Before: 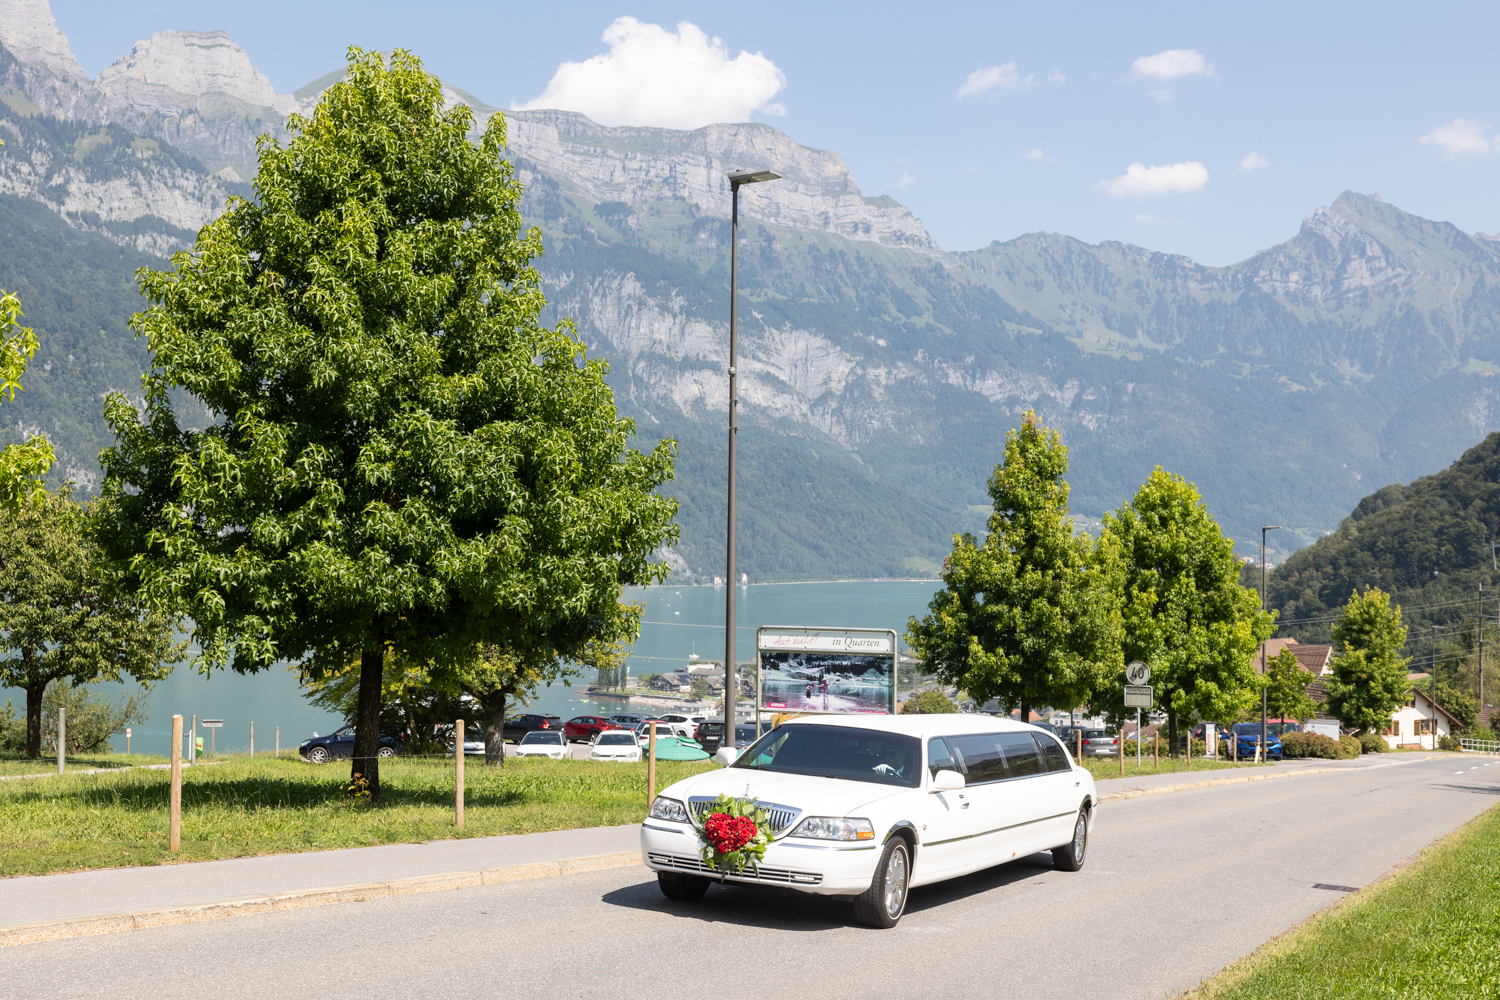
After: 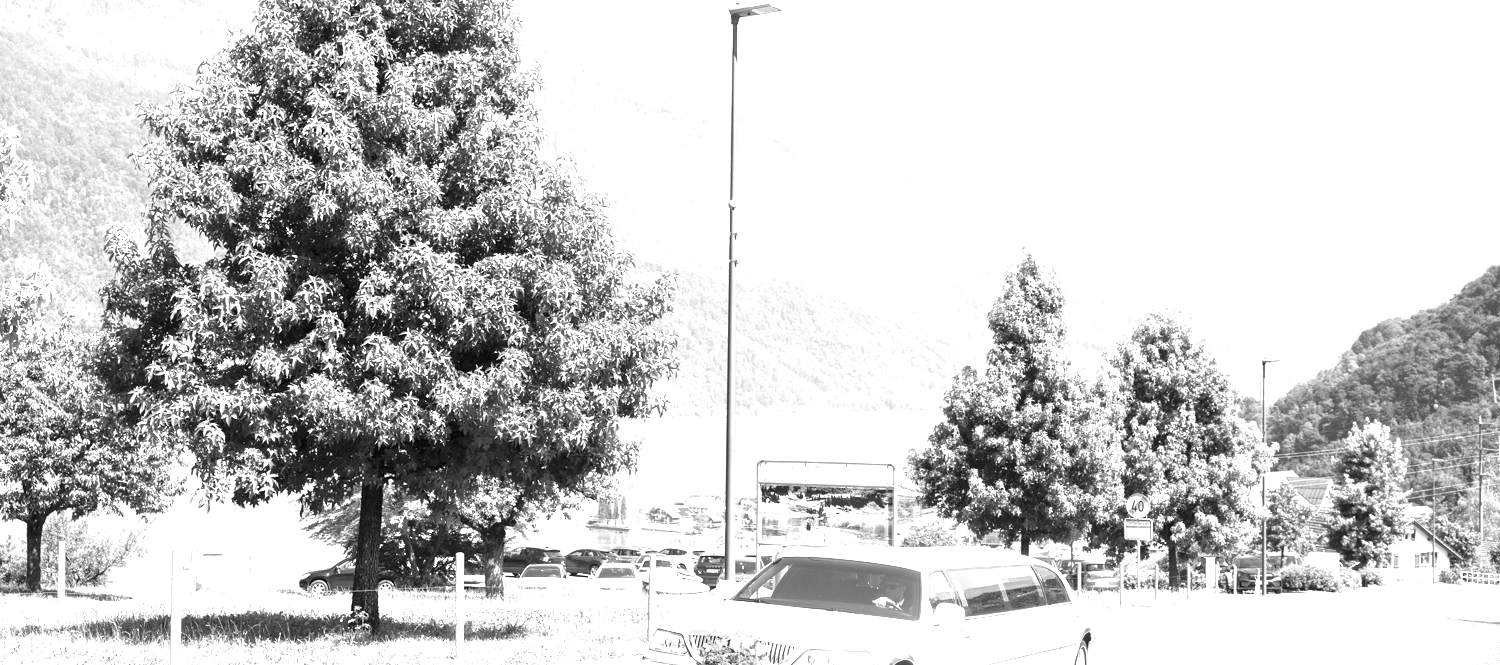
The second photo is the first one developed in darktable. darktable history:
crop: top 16.727%, bottom 16.727%
monochrome: on, module defaults
exposure: black level correction 0, exposure 1.9 EV, compensate highlight preservation false
